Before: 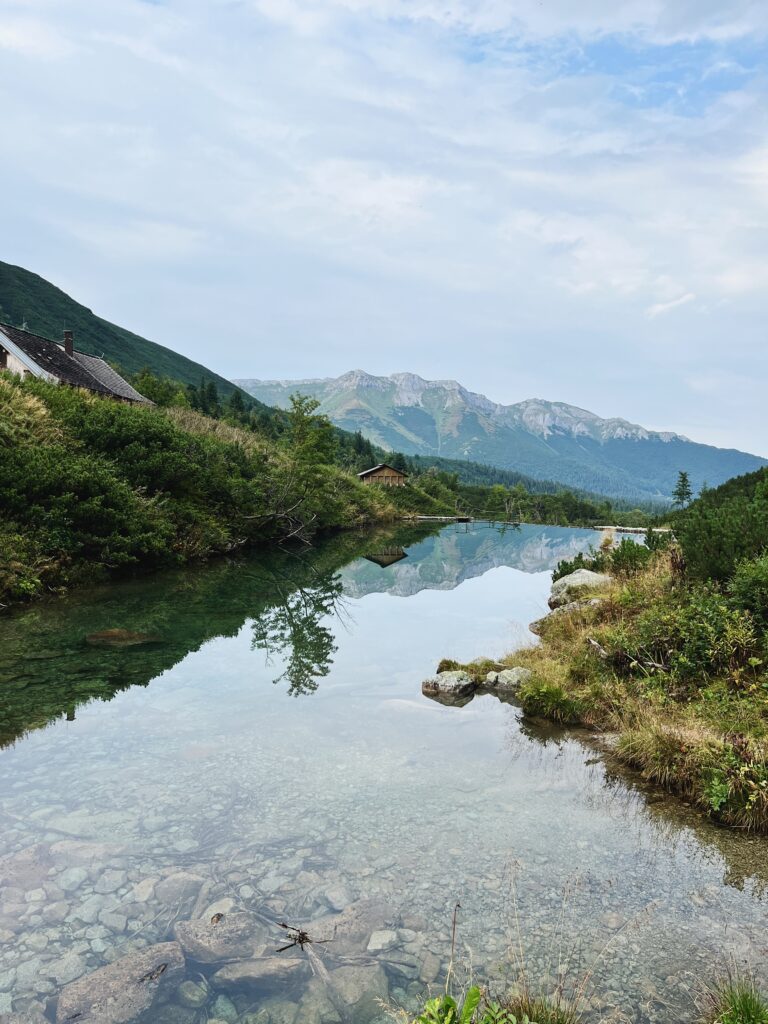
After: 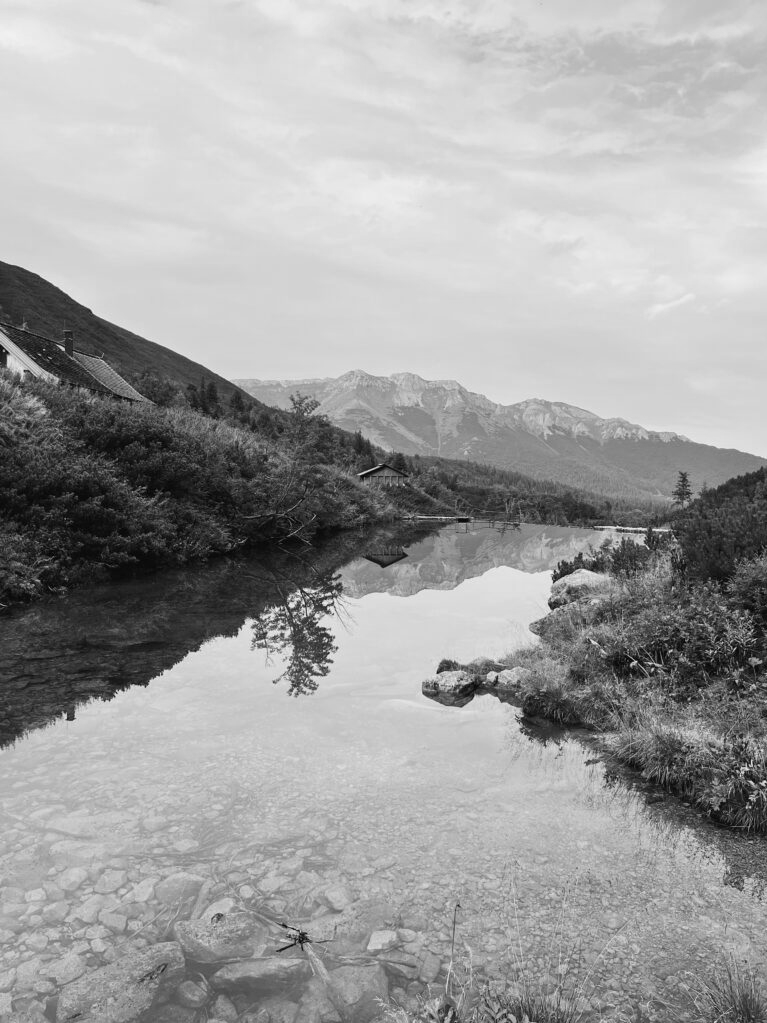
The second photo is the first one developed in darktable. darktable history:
crop and rotate: left 0.126%
color zones: curves: ch0 [(0.004, 0.588) (0.116, 0.636) (0.259, 0.476) (0.423, 0.464) (0.75, 0.5)]; ch1 [(0, 0) (0.143, 0) (0.286, 0) (0.429, 0) (0.571, 0) (0.714, 0) (0.857, 0)]
